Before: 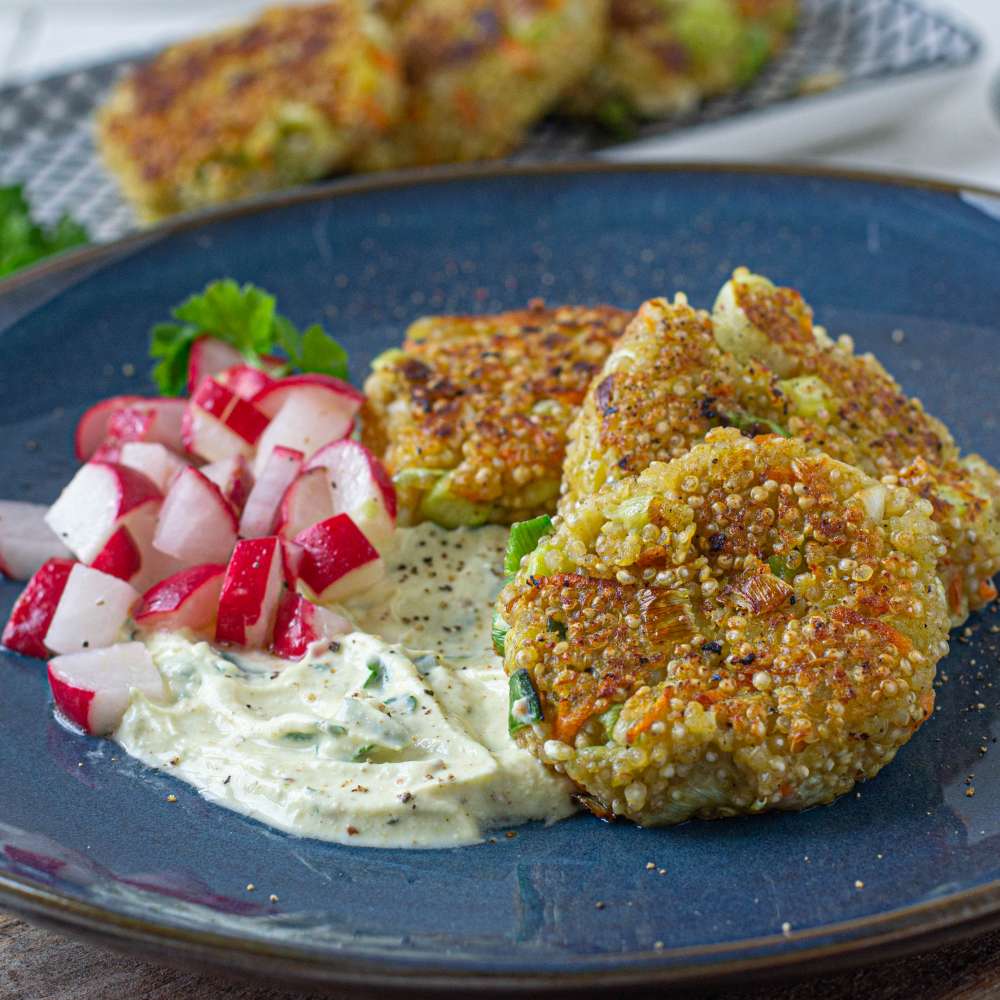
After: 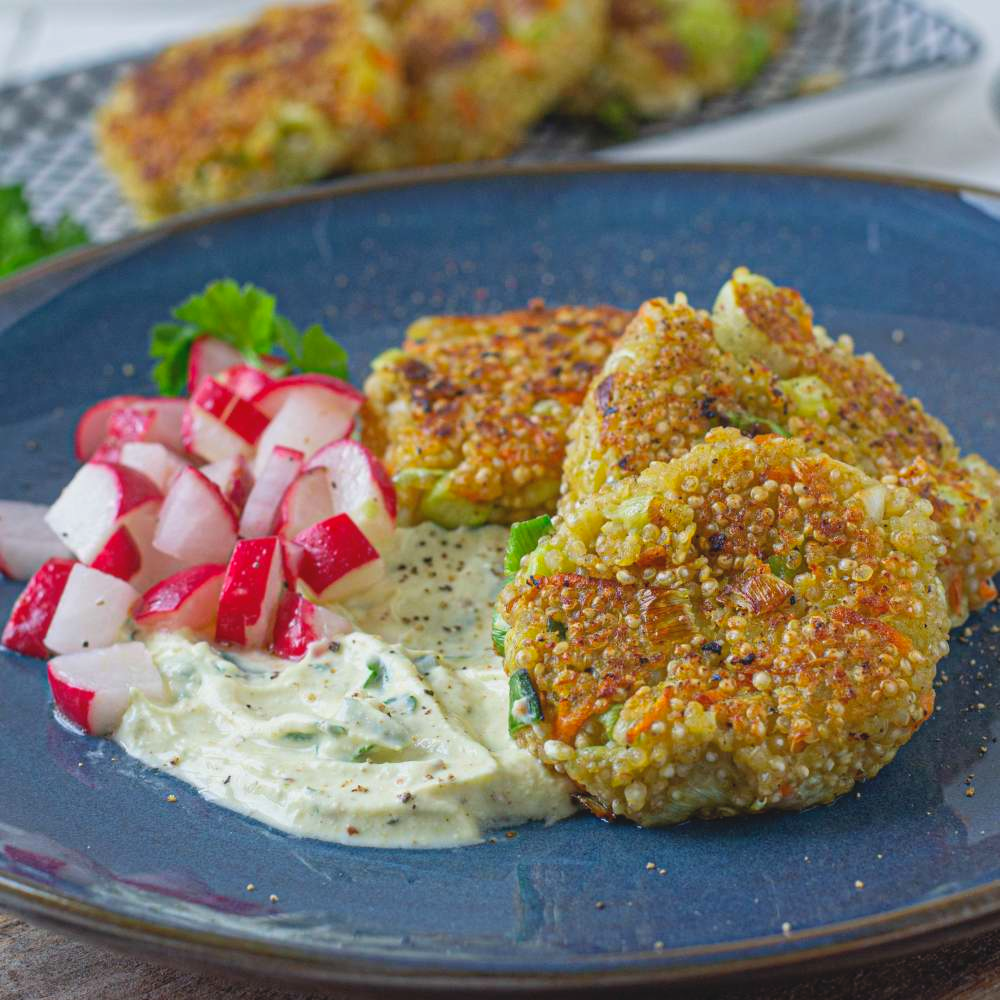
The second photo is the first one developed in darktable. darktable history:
contrast brightness saturation: contrast -0.104, brightness 0.045, saturation 0.076
